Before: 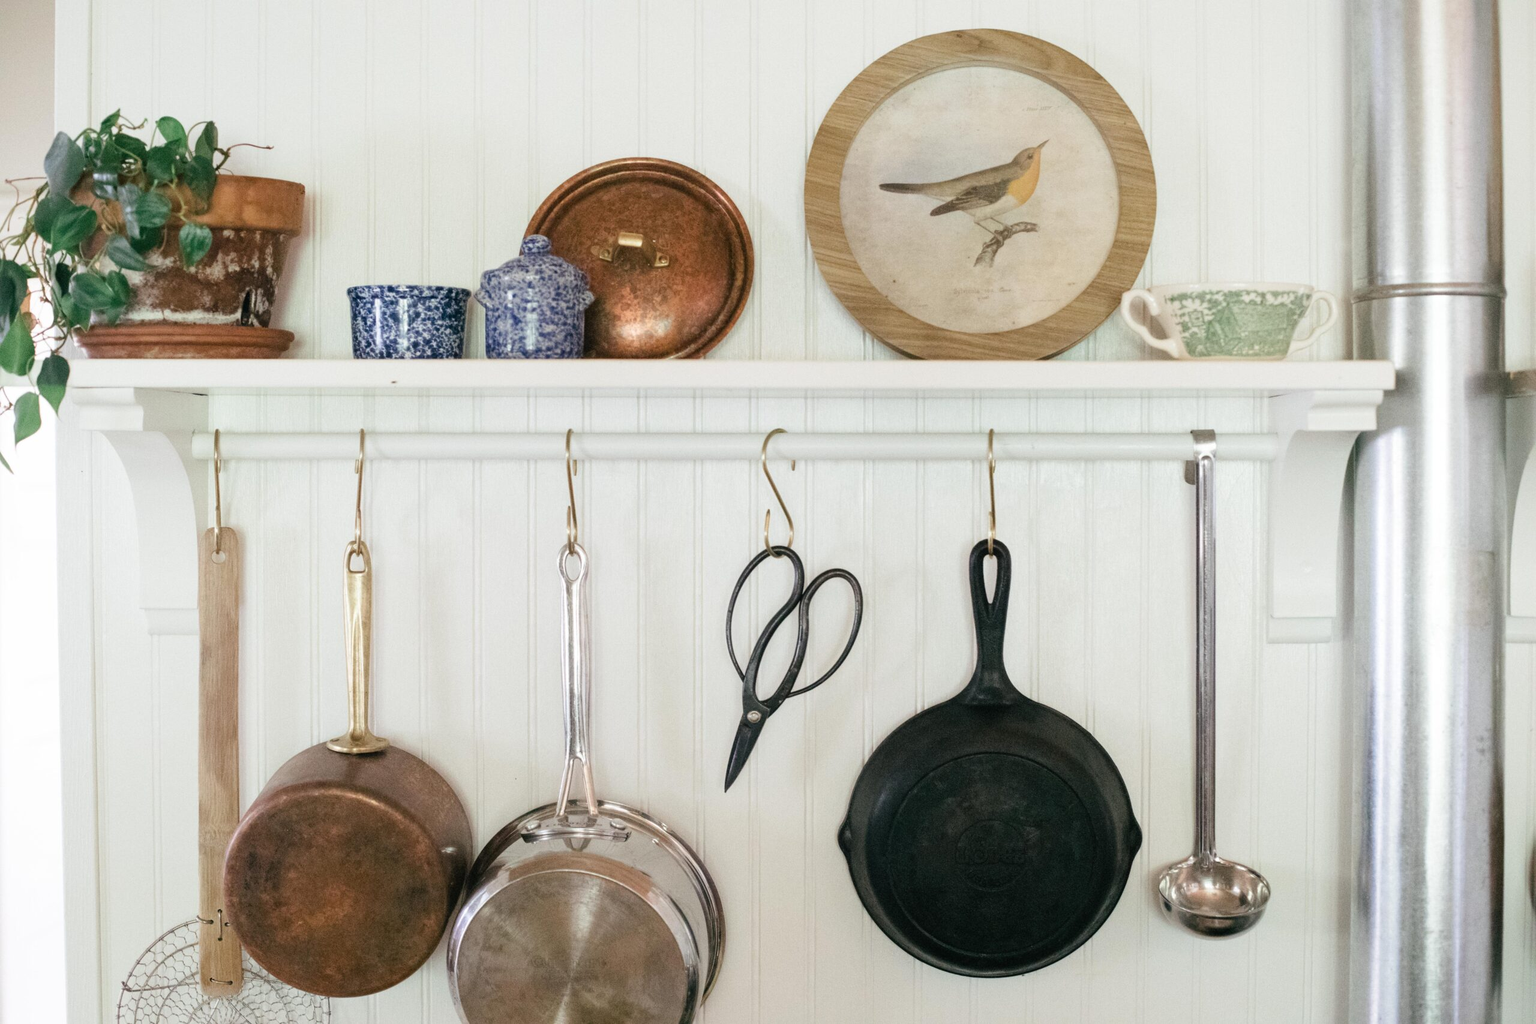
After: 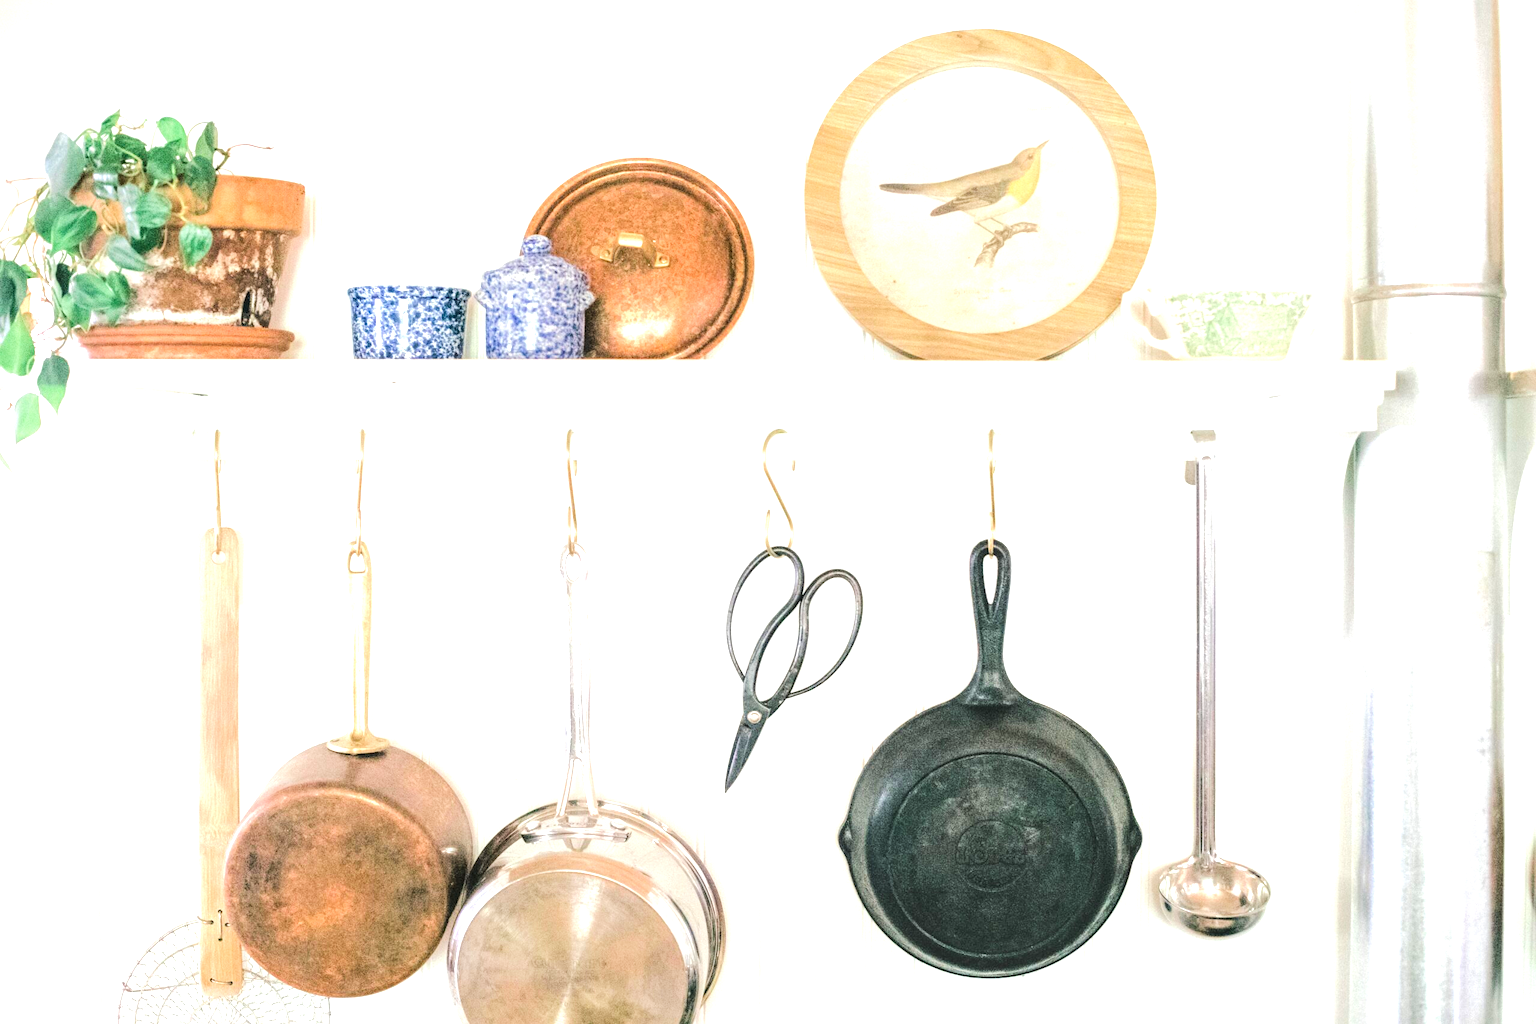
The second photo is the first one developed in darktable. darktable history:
tone equalizer: -7 EV 0.161 EV, -6 EV 0.595 EV, -5 EV 1.15 EV, -4 EV 1.31 EV, -3 EV 1.14 EV, -2 EV 0.6 EV, -1 EV 0.153 EV, edges refinement/feathering 500, mask exposure compensation -1.57 EV, preserve details no
local contrast: on, module defaults
exposure: black level correction 0, exposure 1.199 EV, compensate highlight preservation false
